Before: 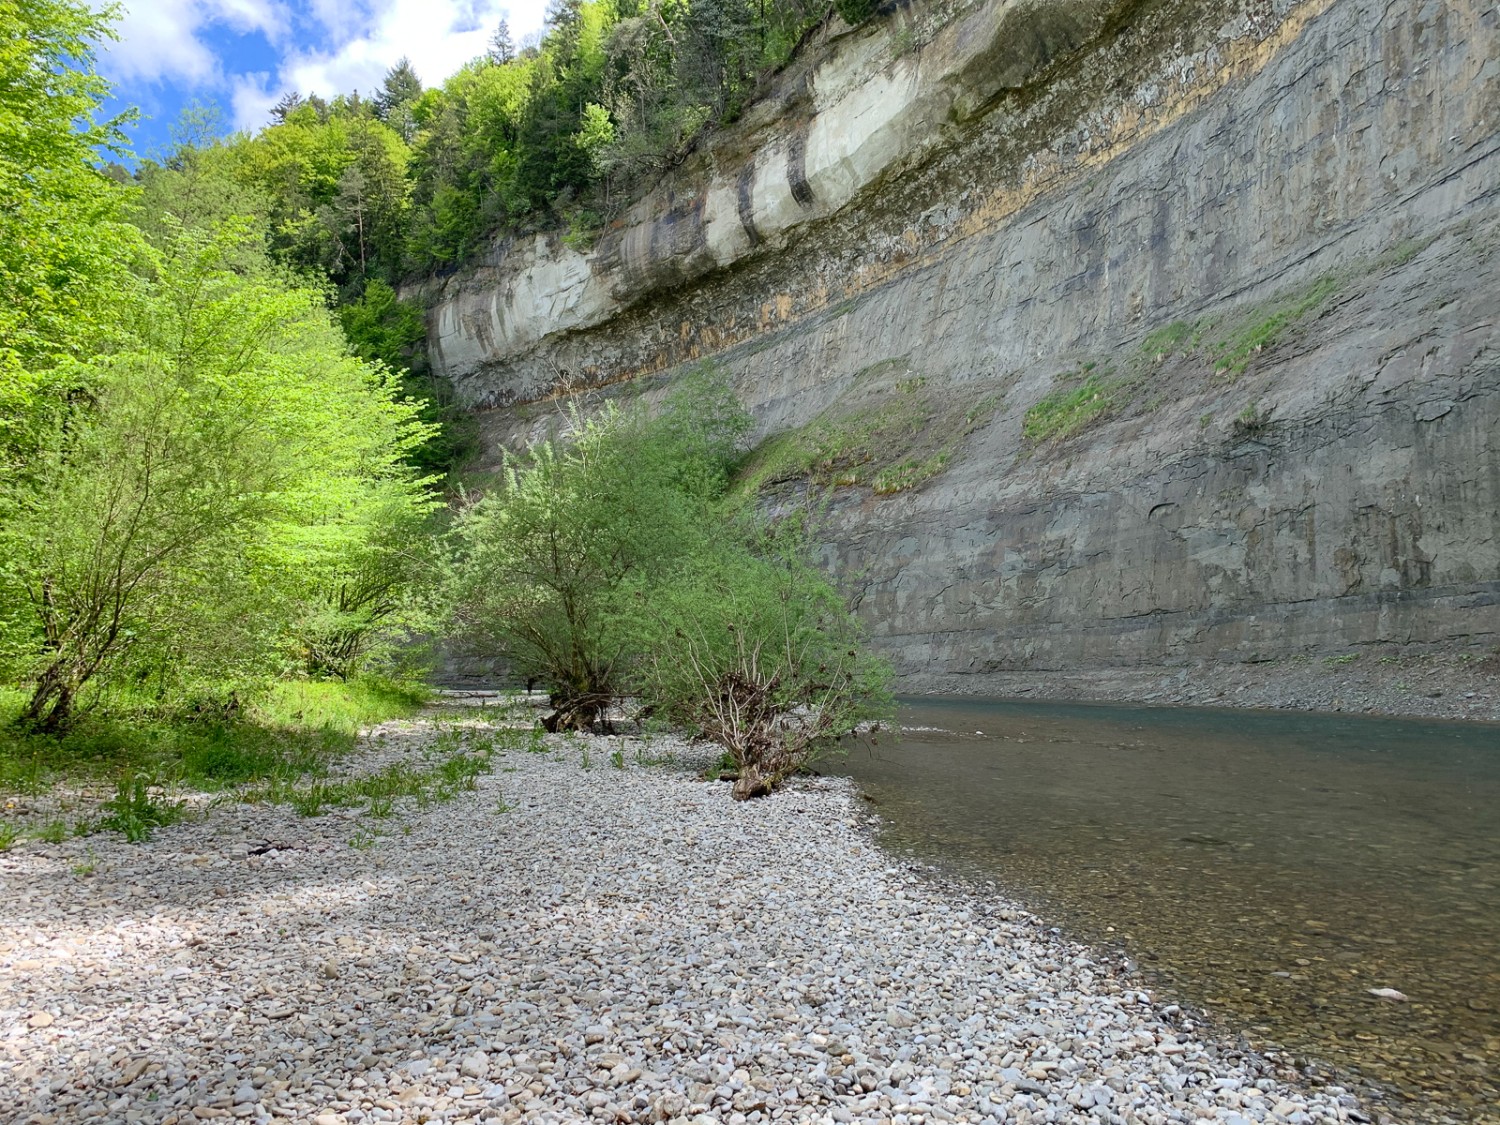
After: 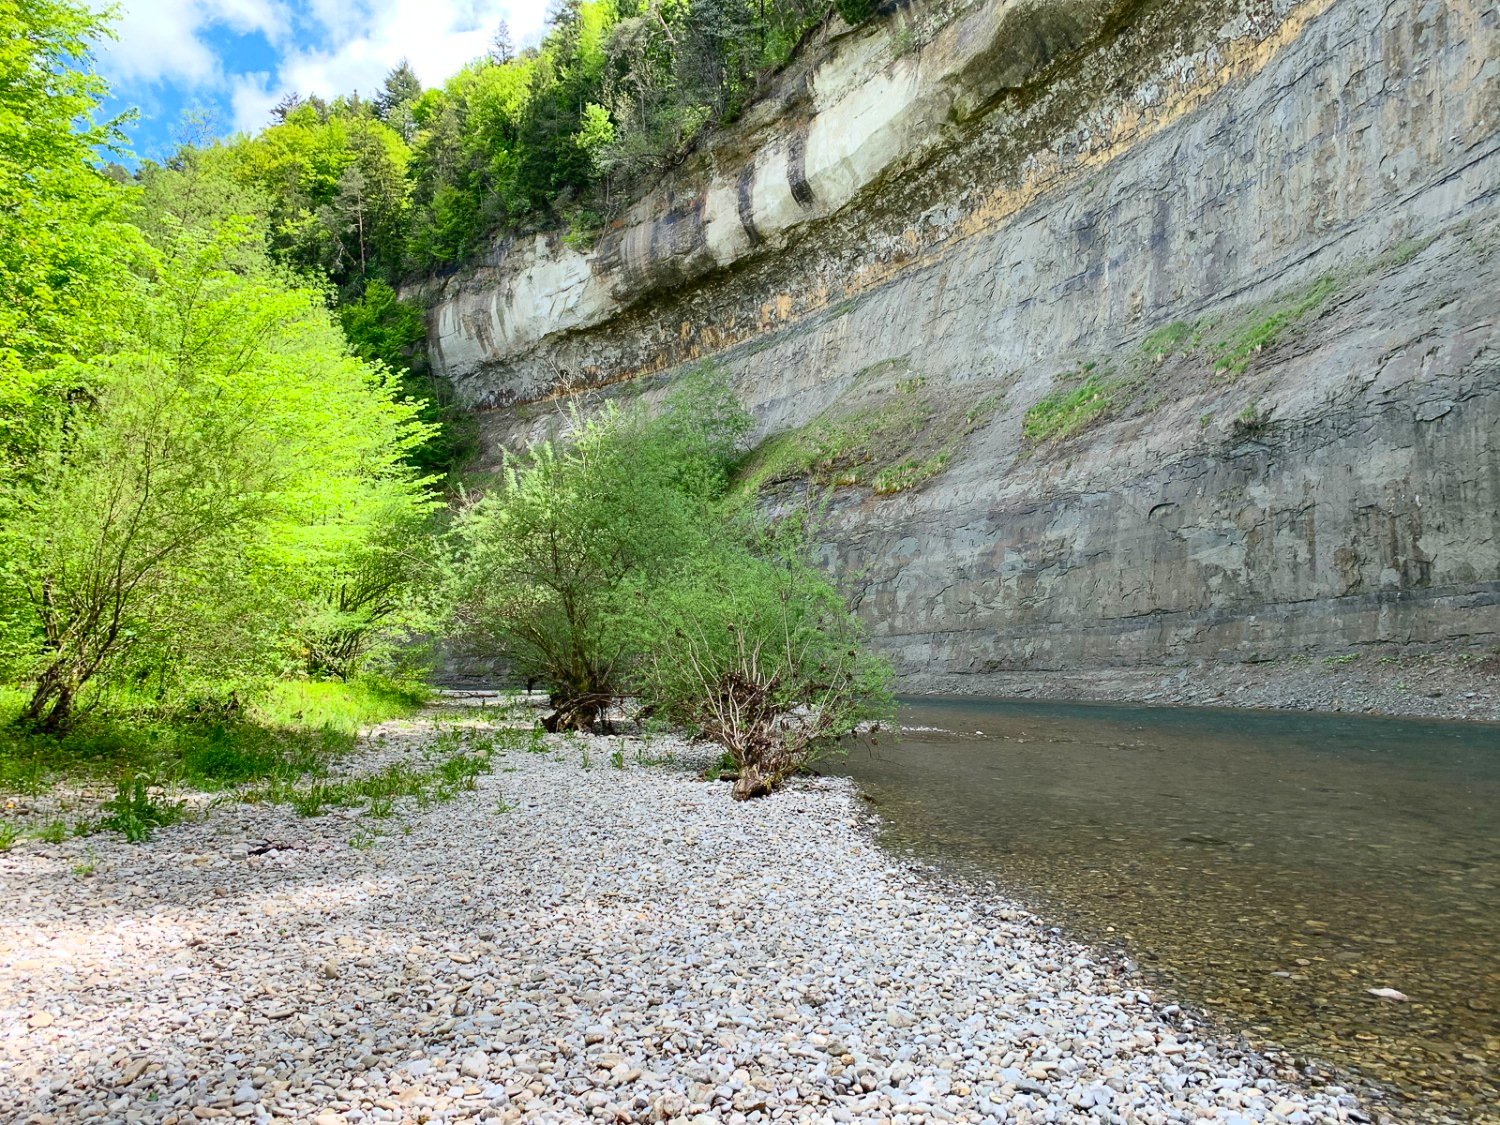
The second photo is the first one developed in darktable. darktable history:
contrast brightness saturation: contrast 0.226, brightness 0.11, saturation 0.287
